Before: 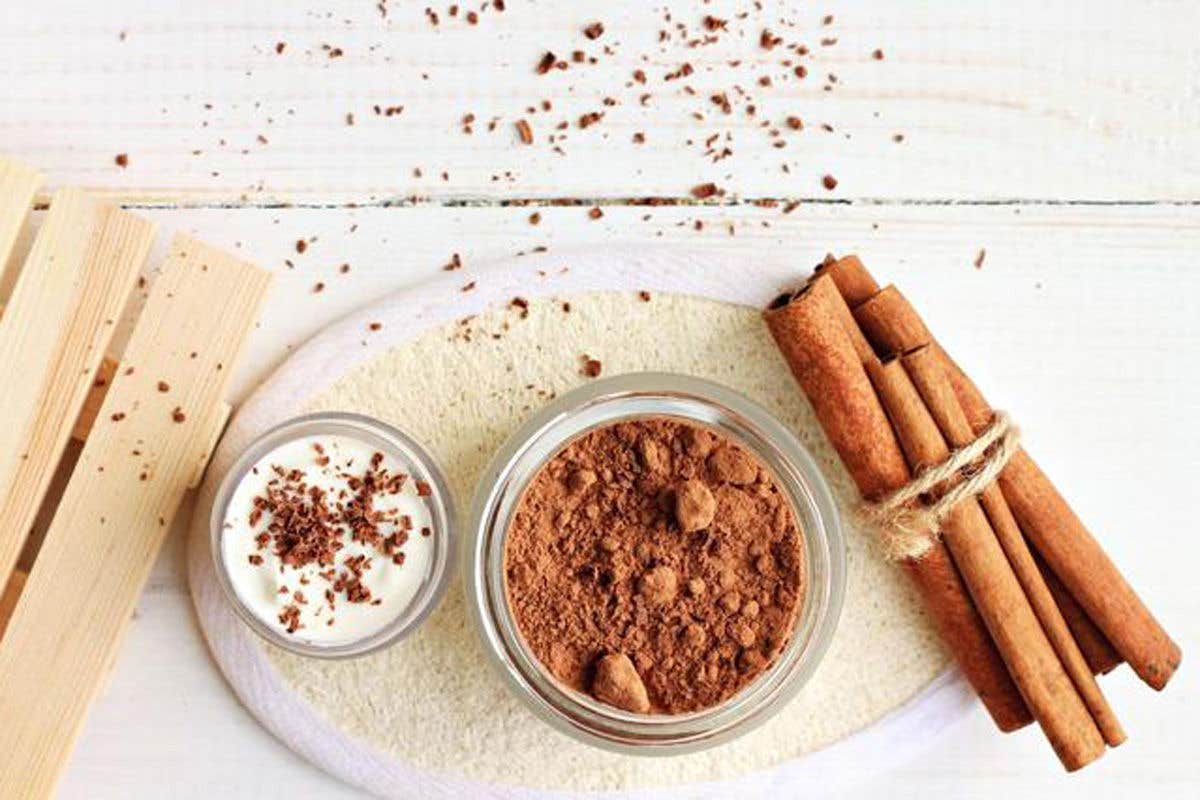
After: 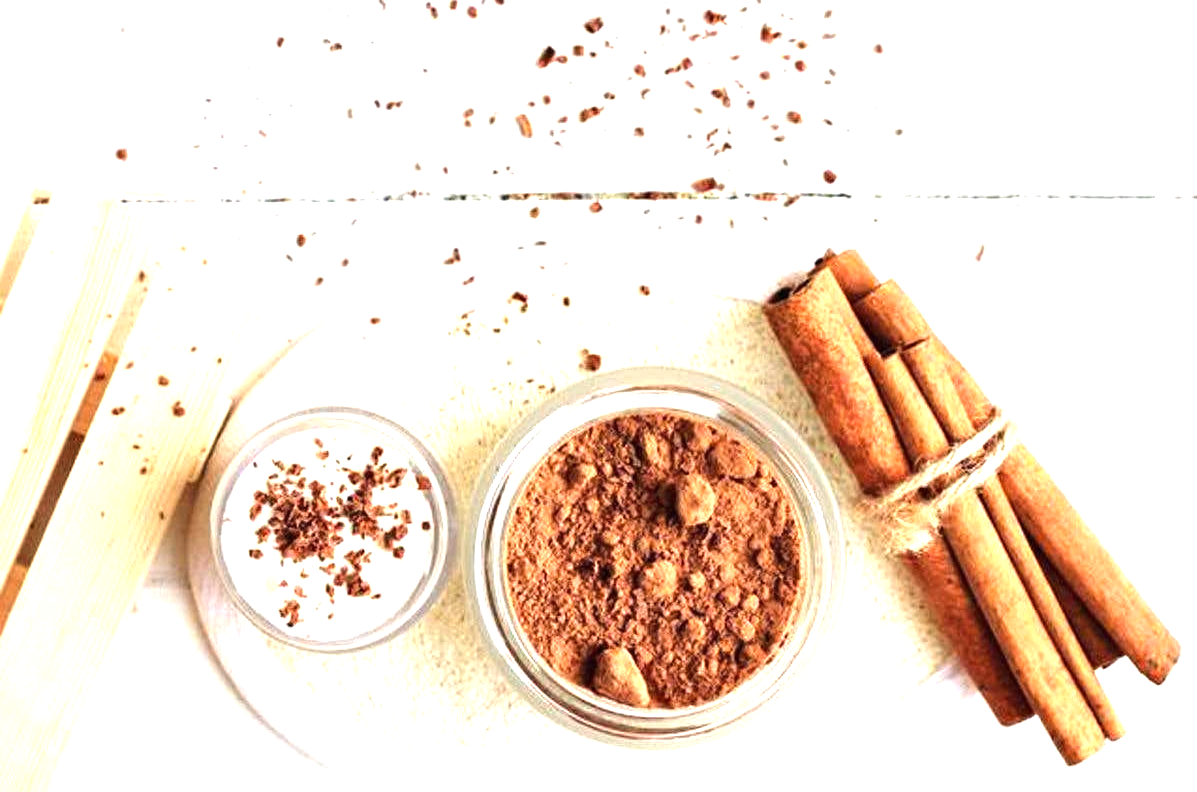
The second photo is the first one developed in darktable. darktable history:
tone equalizer: -8 EV -0.404 EV, -7 EV -0.36 EV, -6 EV -0.335 EV, -5 EV -0.261 EV, -3 EV 0.216 EV, -2 EV 0.34 EV, -1 EV 0.415 EV, +0 EV 0.442 EV, edges refinement/feathering 500, mask exposure compensation -1.57 EV, preserve details no
exposure: black level correction 0, exposure 0.68 EV, compensate highlight preservation false
crop: top 0.834%, right 0.073%
